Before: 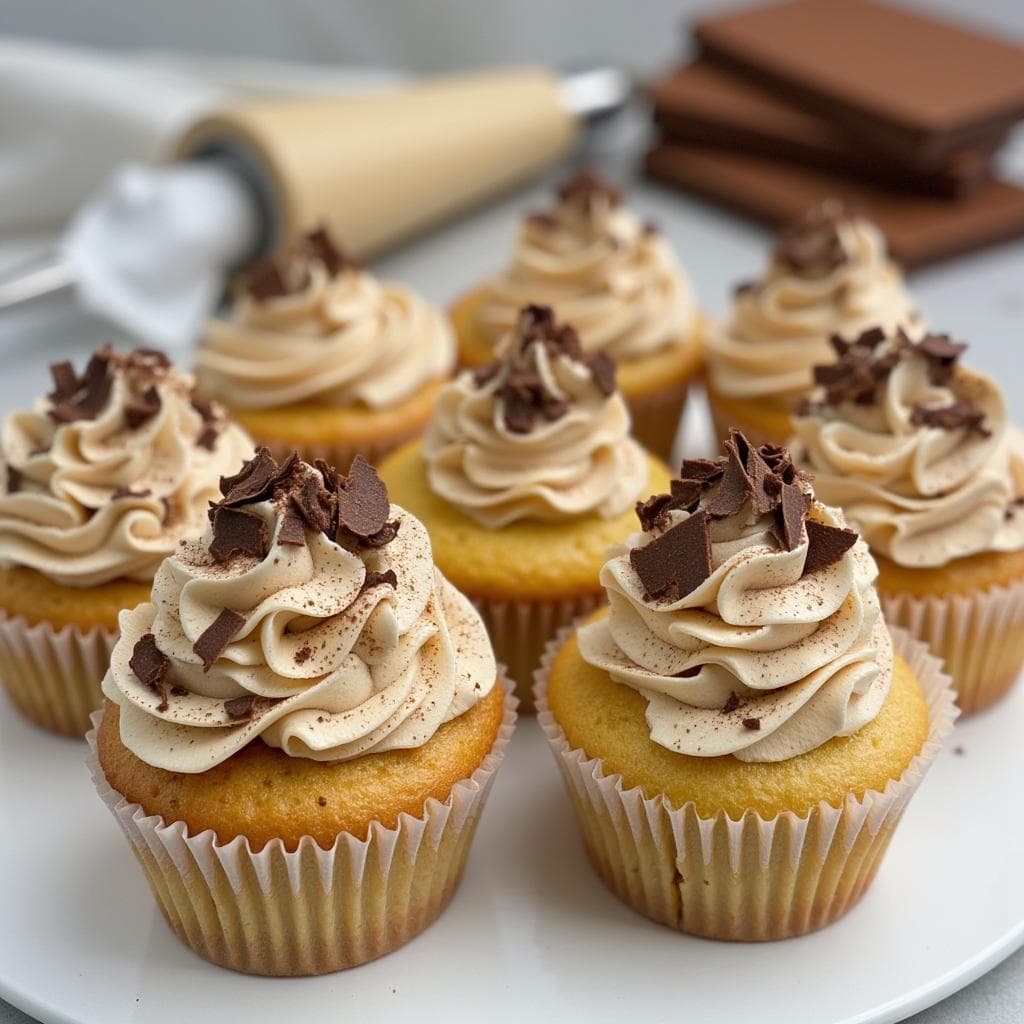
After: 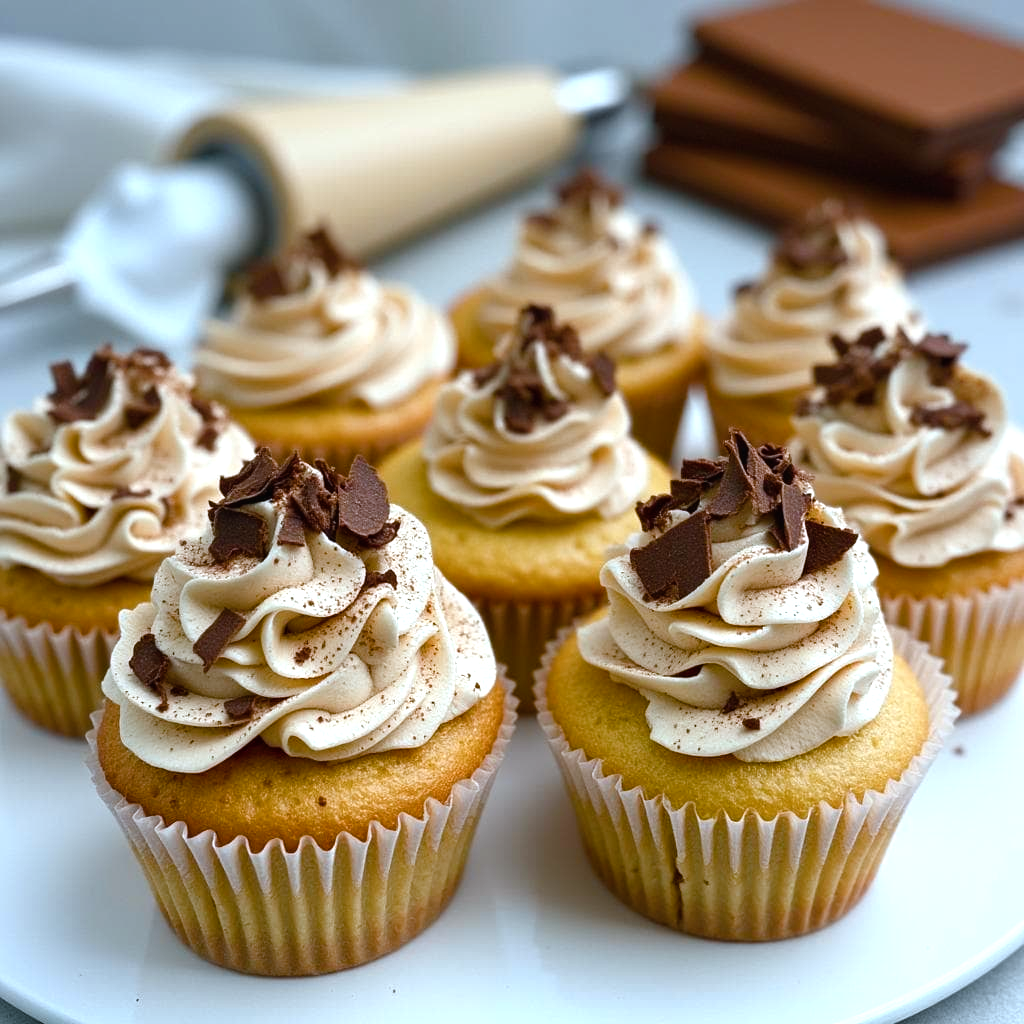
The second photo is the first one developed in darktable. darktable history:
color balance rgb: shadows lift › chroma 1%, shadows lift › hue 217.2°, power › hue 310.8°, highlights gain › chroma 2%, highlights gain › hue 44.4°, global offset › luminance 0.25%, global offset › hue 171.6°, perceptual saturation grading › global saturation 14.09%, perceptual saturation grading › highlights -30%, perceptual saturation grading › shadows 50.67%, global vibrance 25%, contrast 20%
color correction: highlights a* -10.69, highlights b* -19.19
